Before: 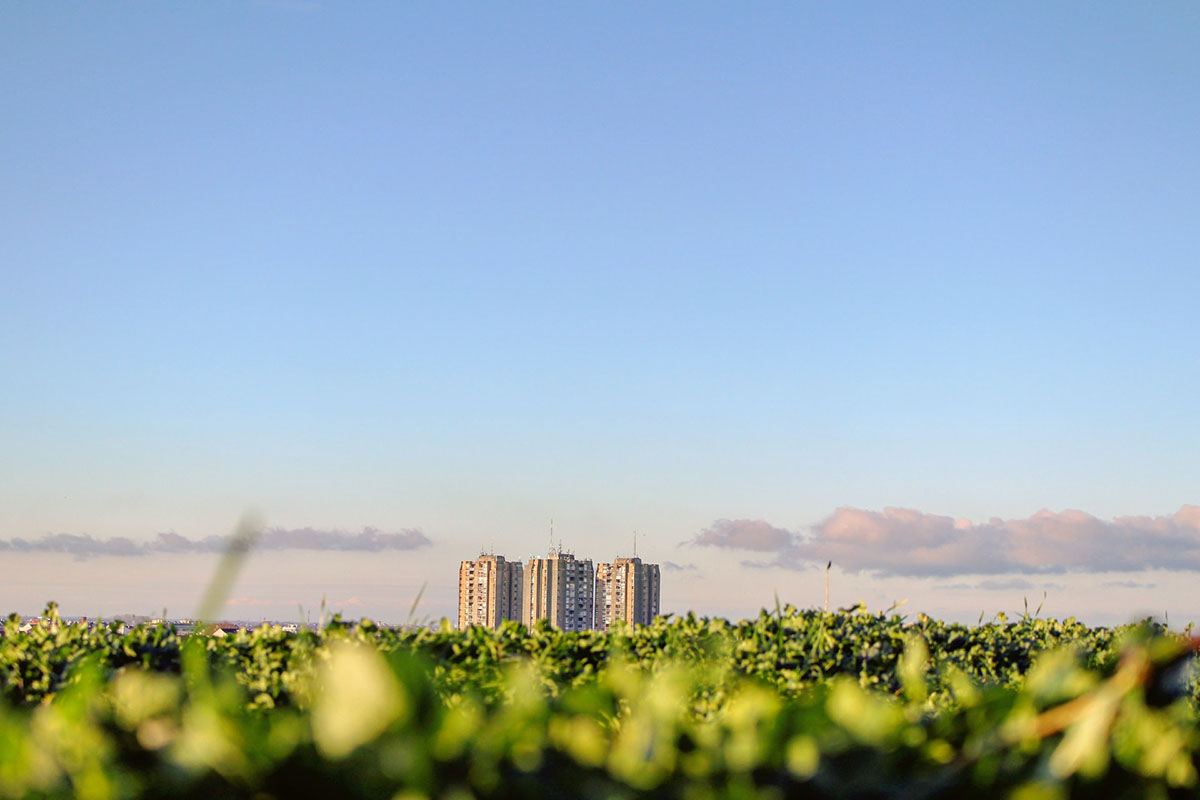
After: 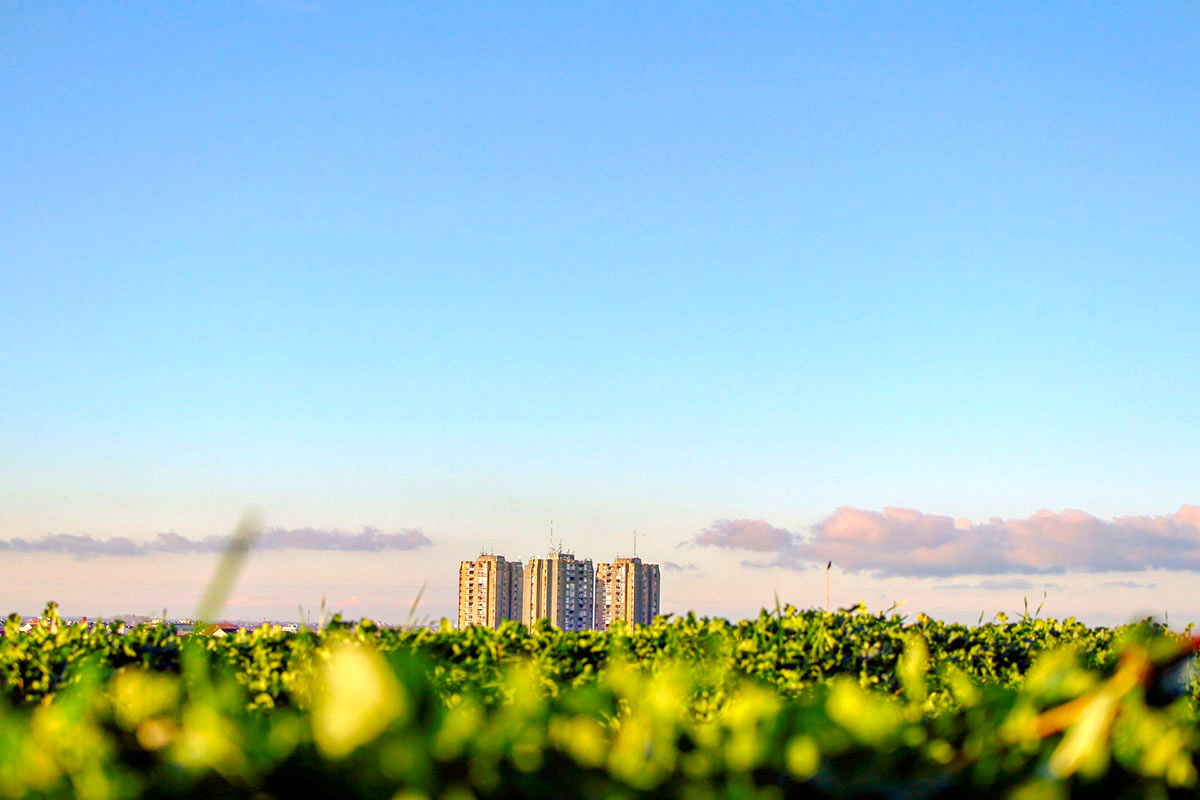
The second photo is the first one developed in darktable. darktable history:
contrast brightness saturation: brightness -0.019, saturation 0.34
color balance rgb: shadows lift › chroma 0.812%, shadows lift › hue 113.72°, global offset › luminance -0.276%, global offset › hue 263.02°, perceptual saturation grading › global saturation 20%, perceptual saturation grading › highlights -25.86%, perceptual saturation grading › shadows 25.474%, perceptual brilliance grading › global brilliance 9.415%, global vibrance 11.039%
